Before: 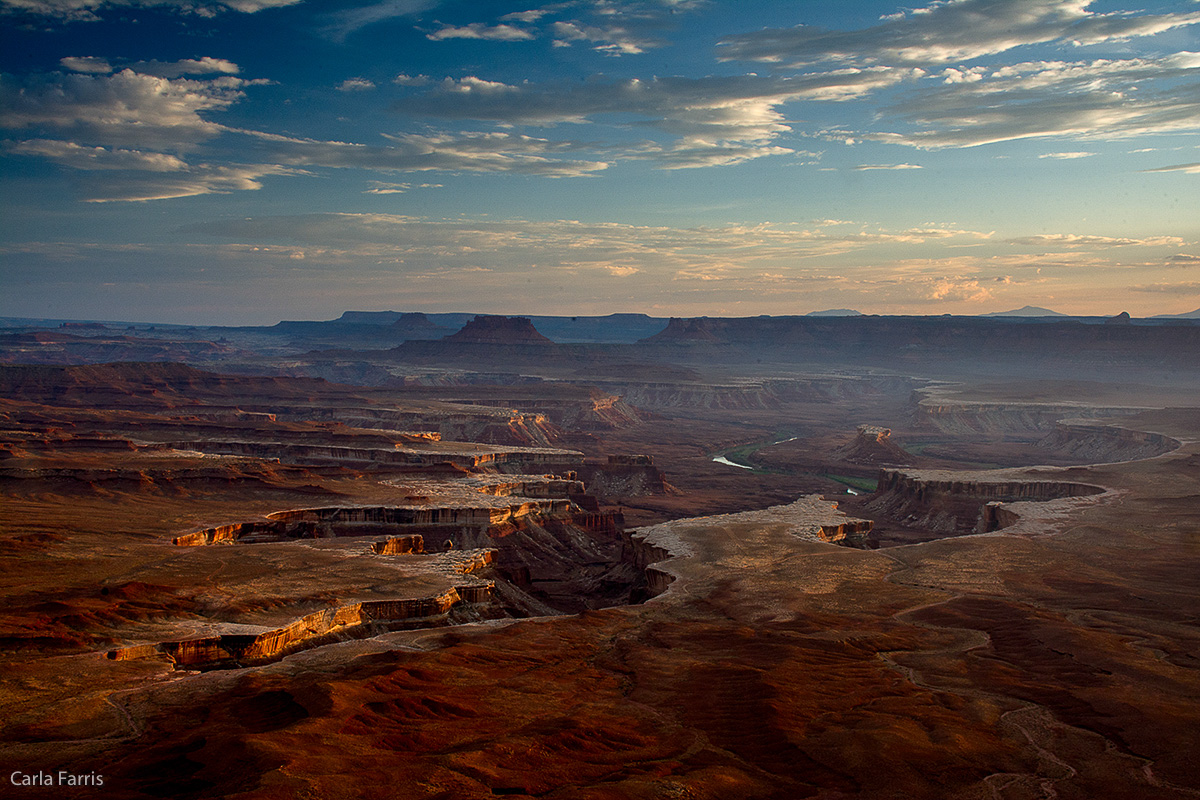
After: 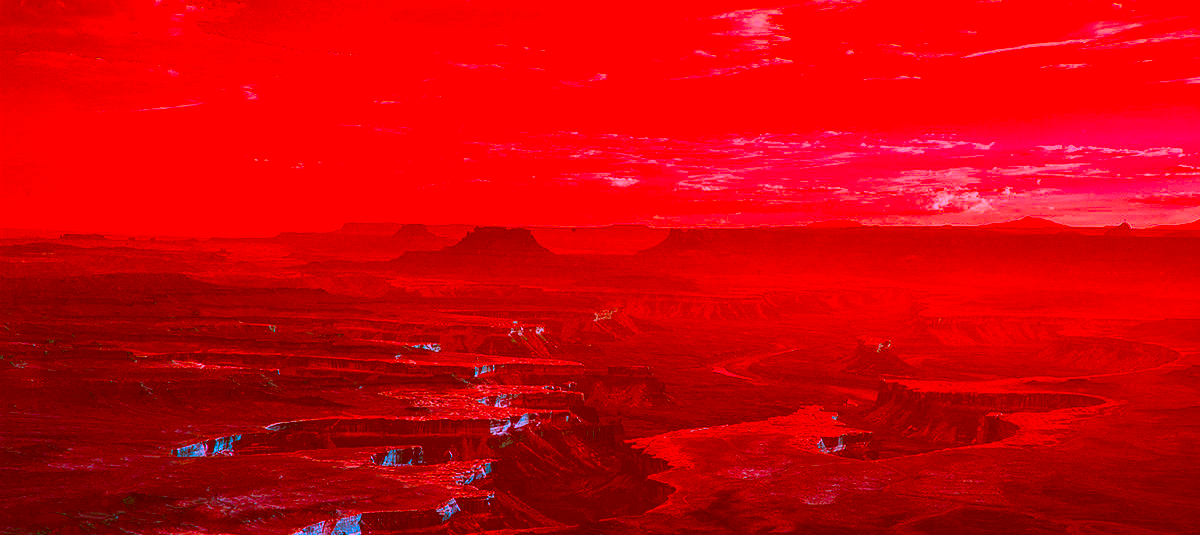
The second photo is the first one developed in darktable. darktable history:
crop: top 11.152%, bottom 21.851%
color correction: highlights a* -38.94, highlights b* -39.21, shadows a* -39.46, shadows b* -39.78, saturation -2.97
